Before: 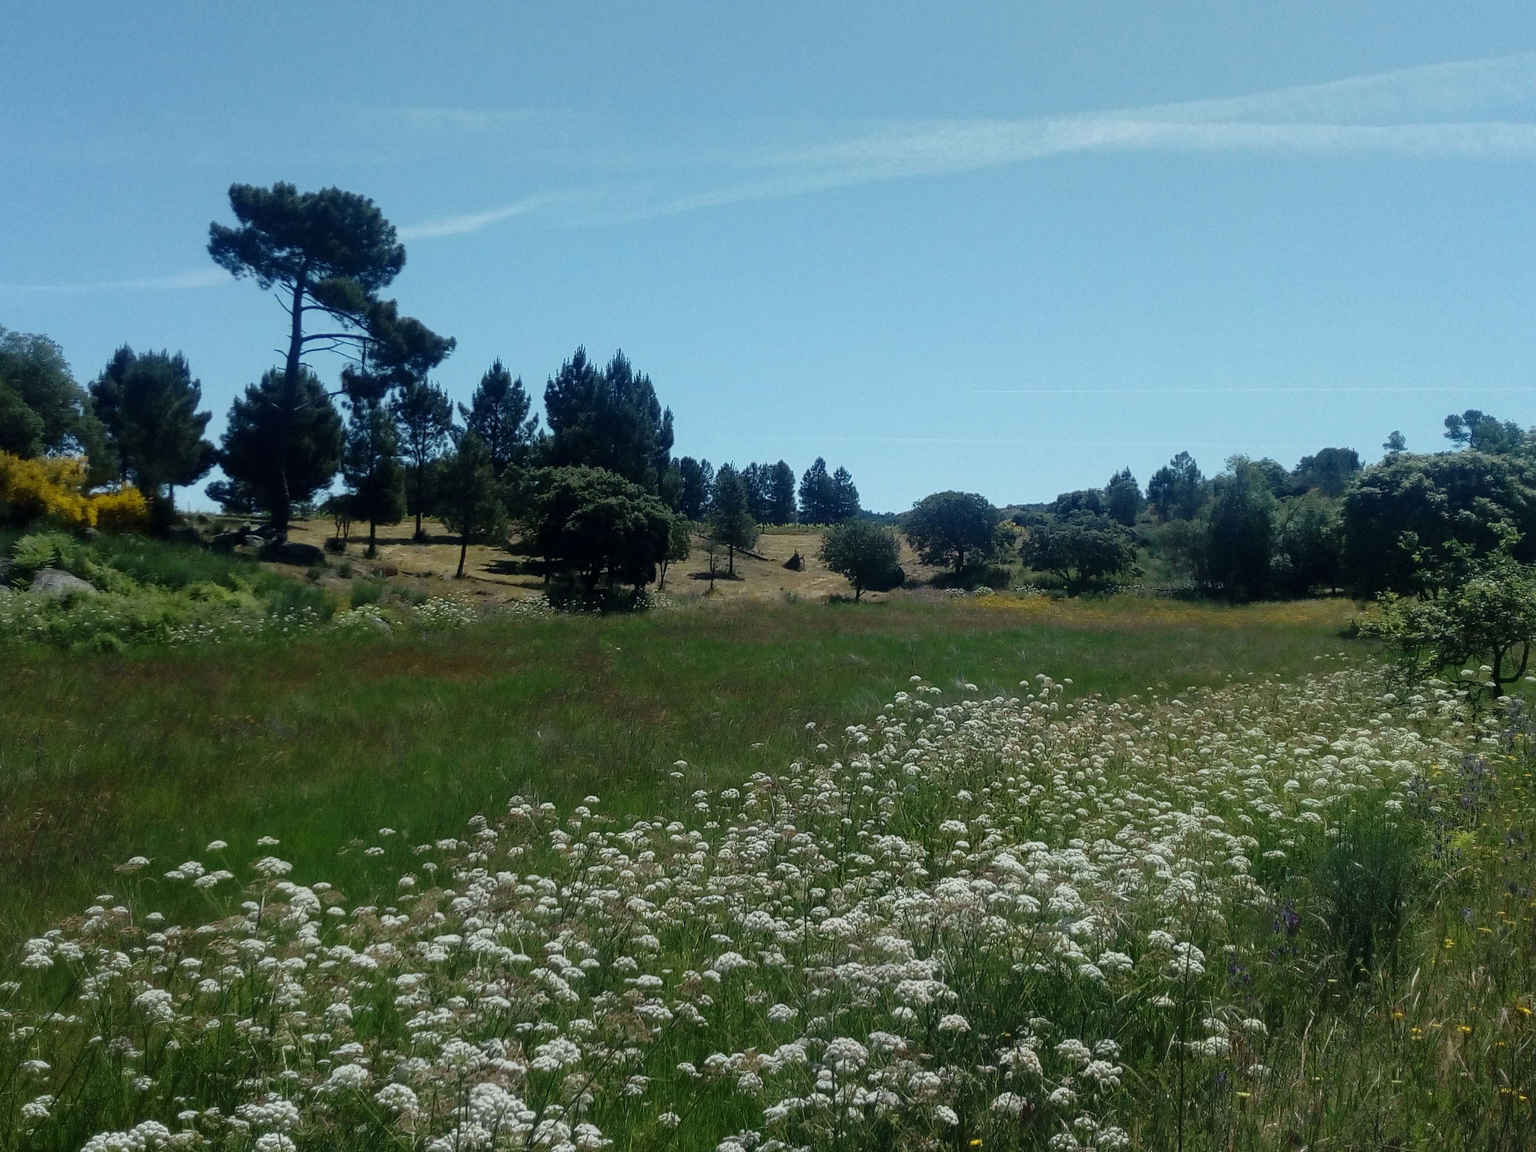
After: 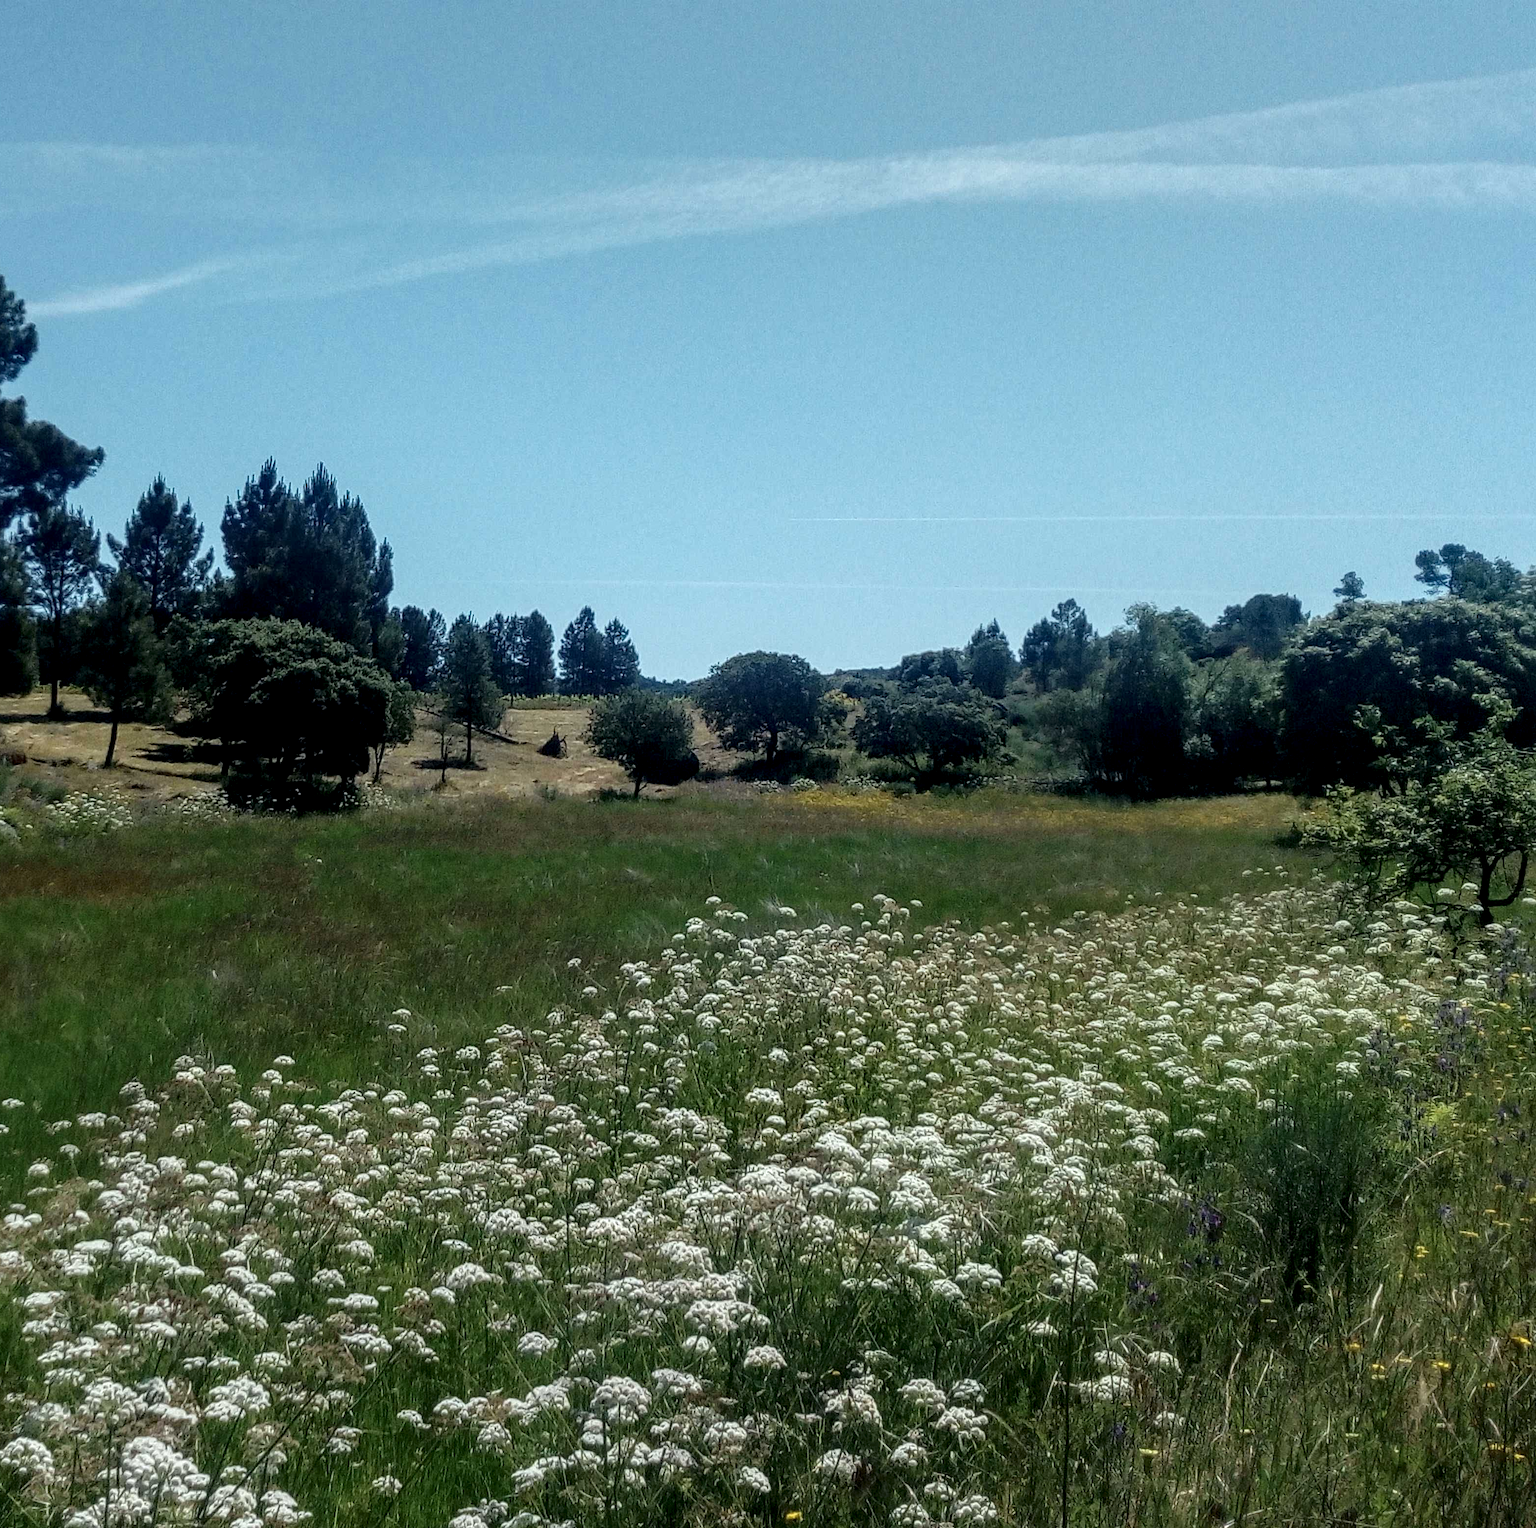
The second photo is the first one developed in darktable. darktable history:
local contrast: detail 150%
crop and rotate: left 24.6%
